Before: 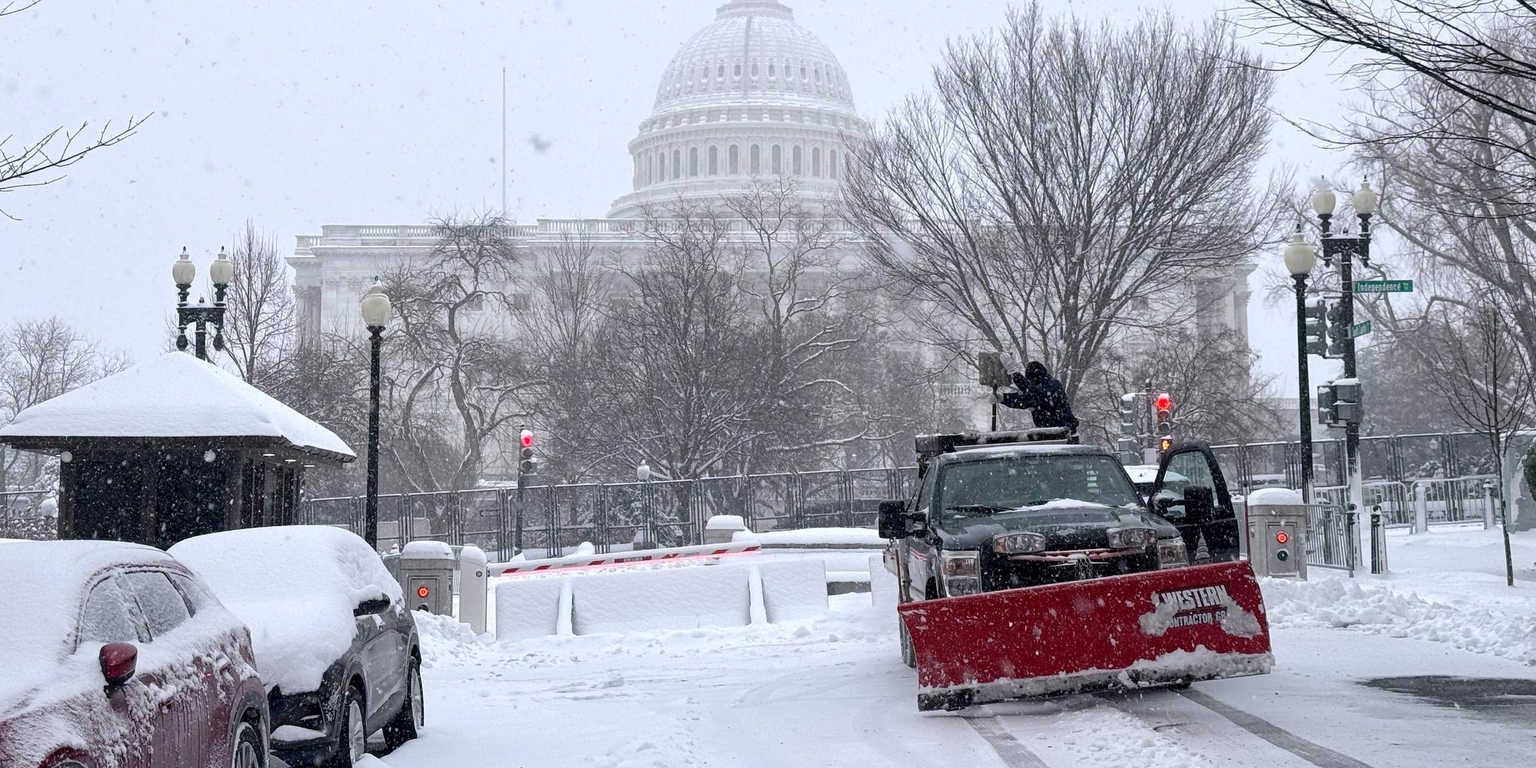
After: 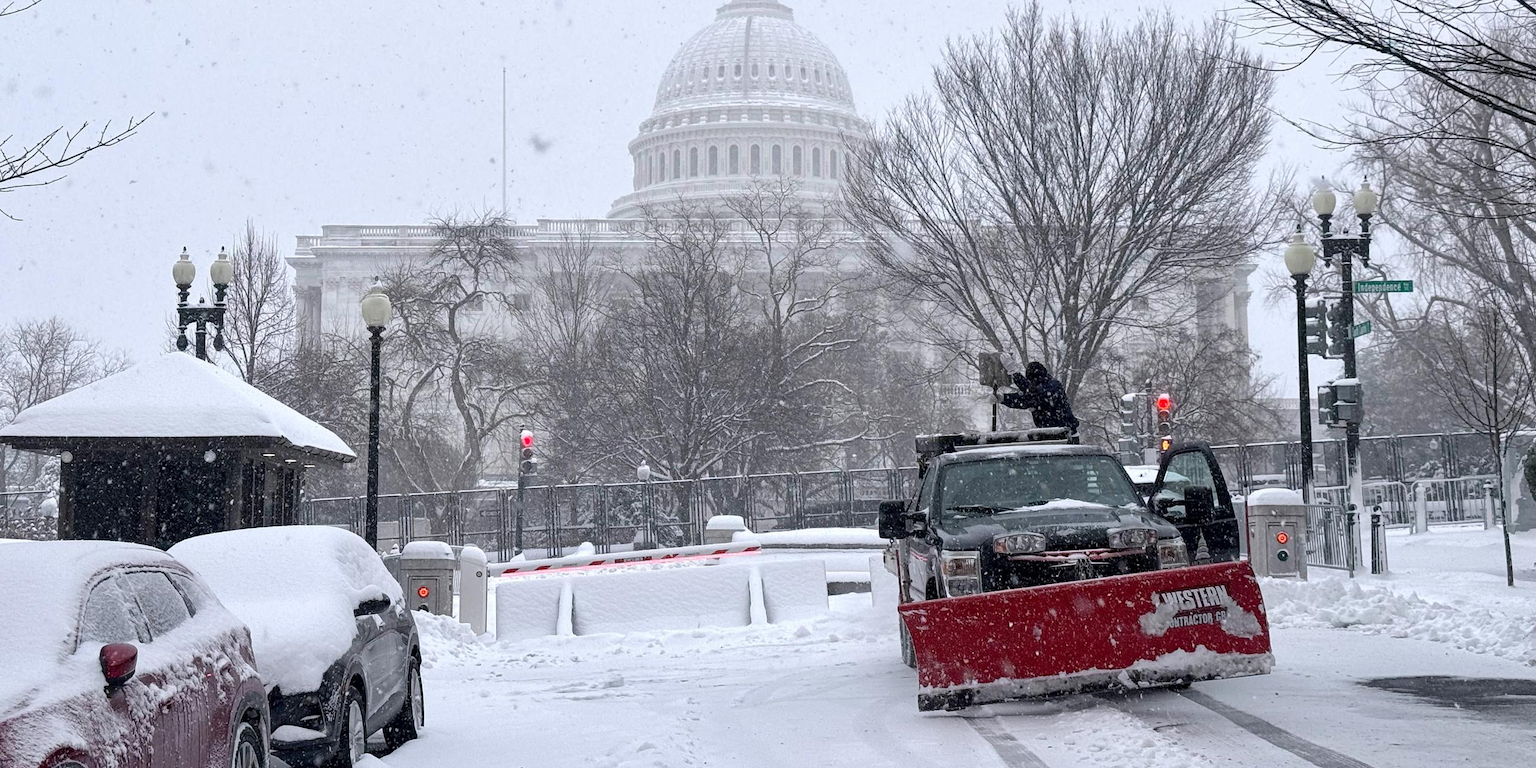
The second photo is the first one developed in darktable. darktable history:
exposure: compensate highlight preservation false
shadows and highlights: shadows 37.63, highlights -27.31, soften with gaussian
